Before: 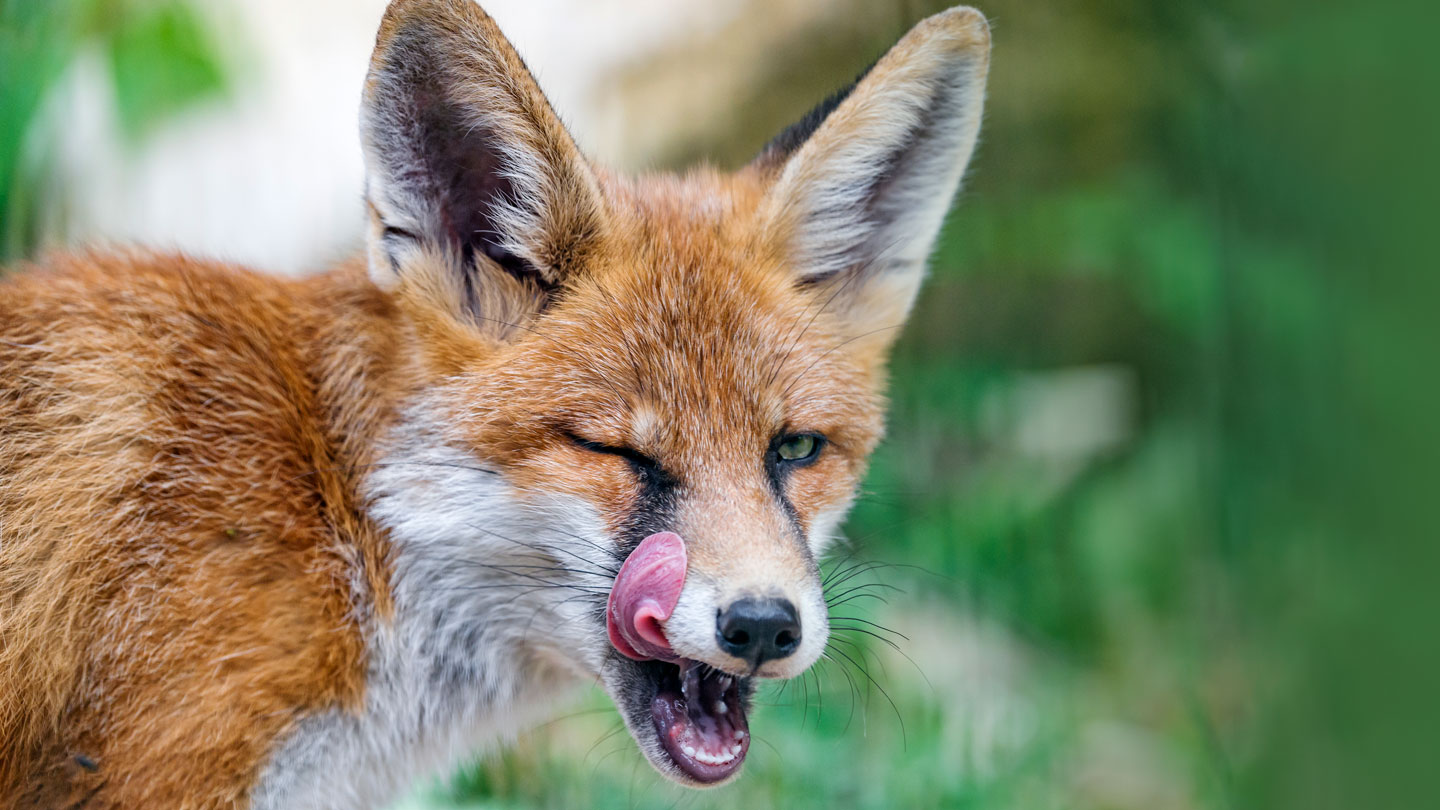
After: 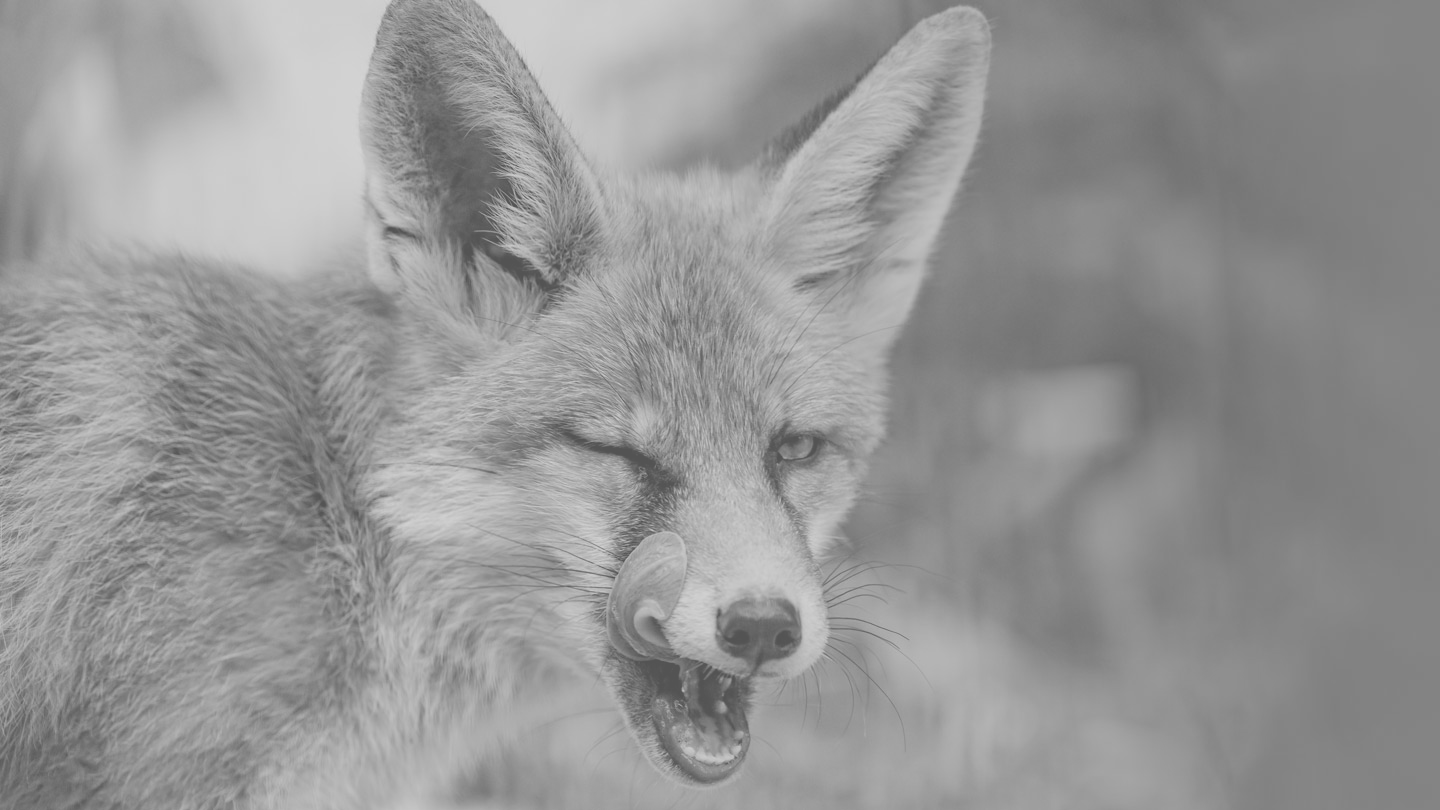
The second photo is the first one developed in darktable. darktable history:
monochrome: on, module defaults
colorize: hue 147.6°, saturation 65%, lightness 21.64%
